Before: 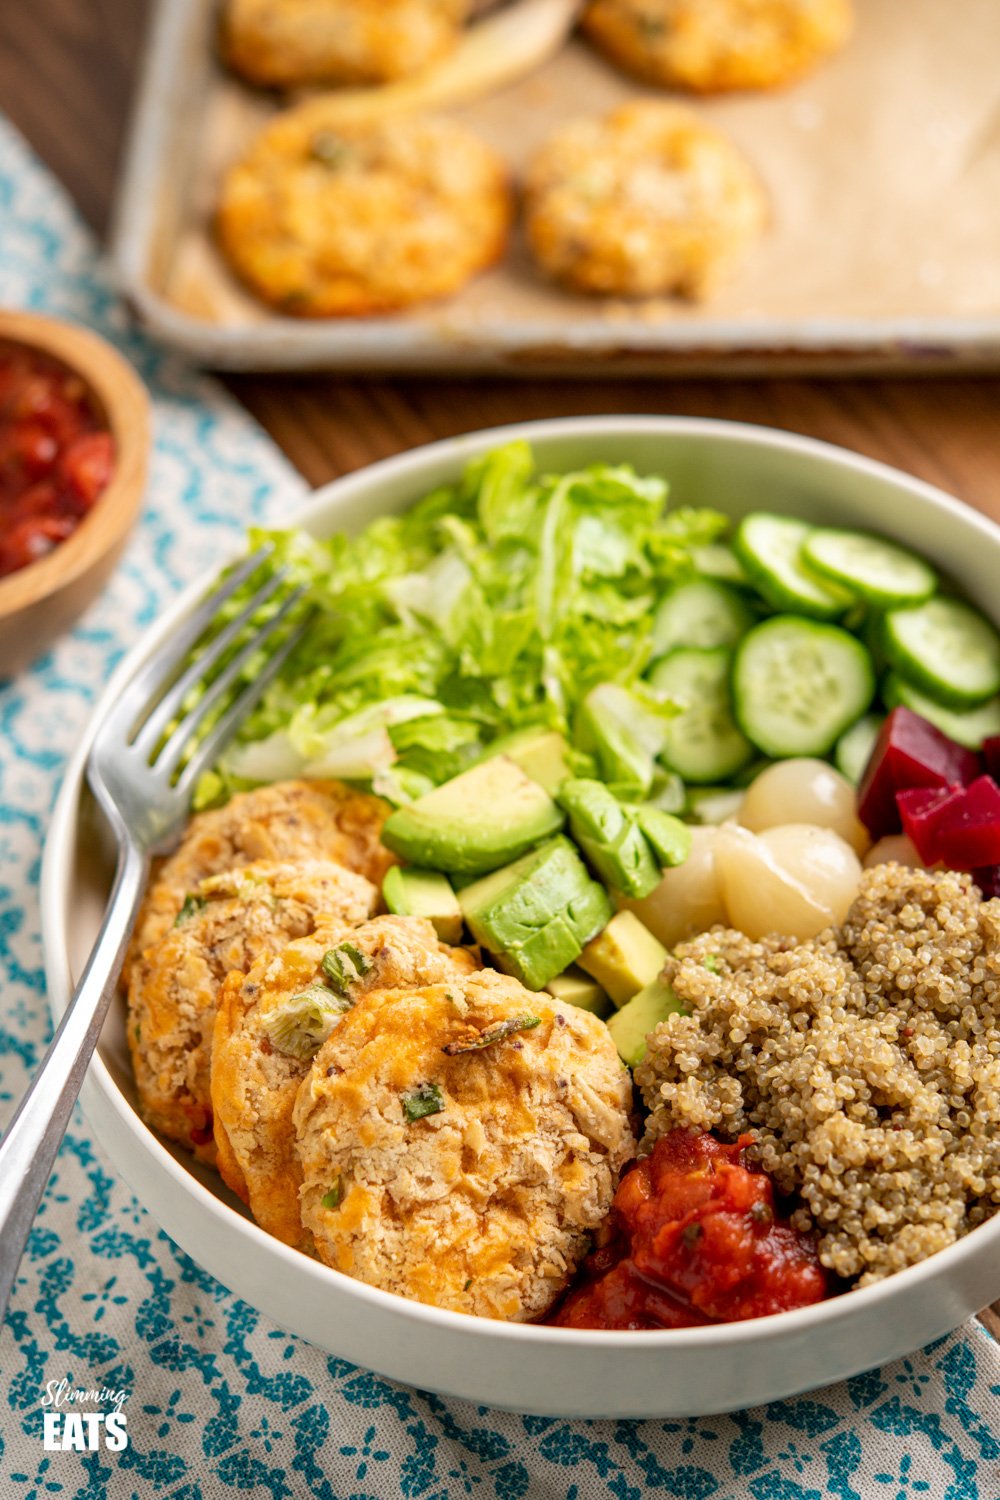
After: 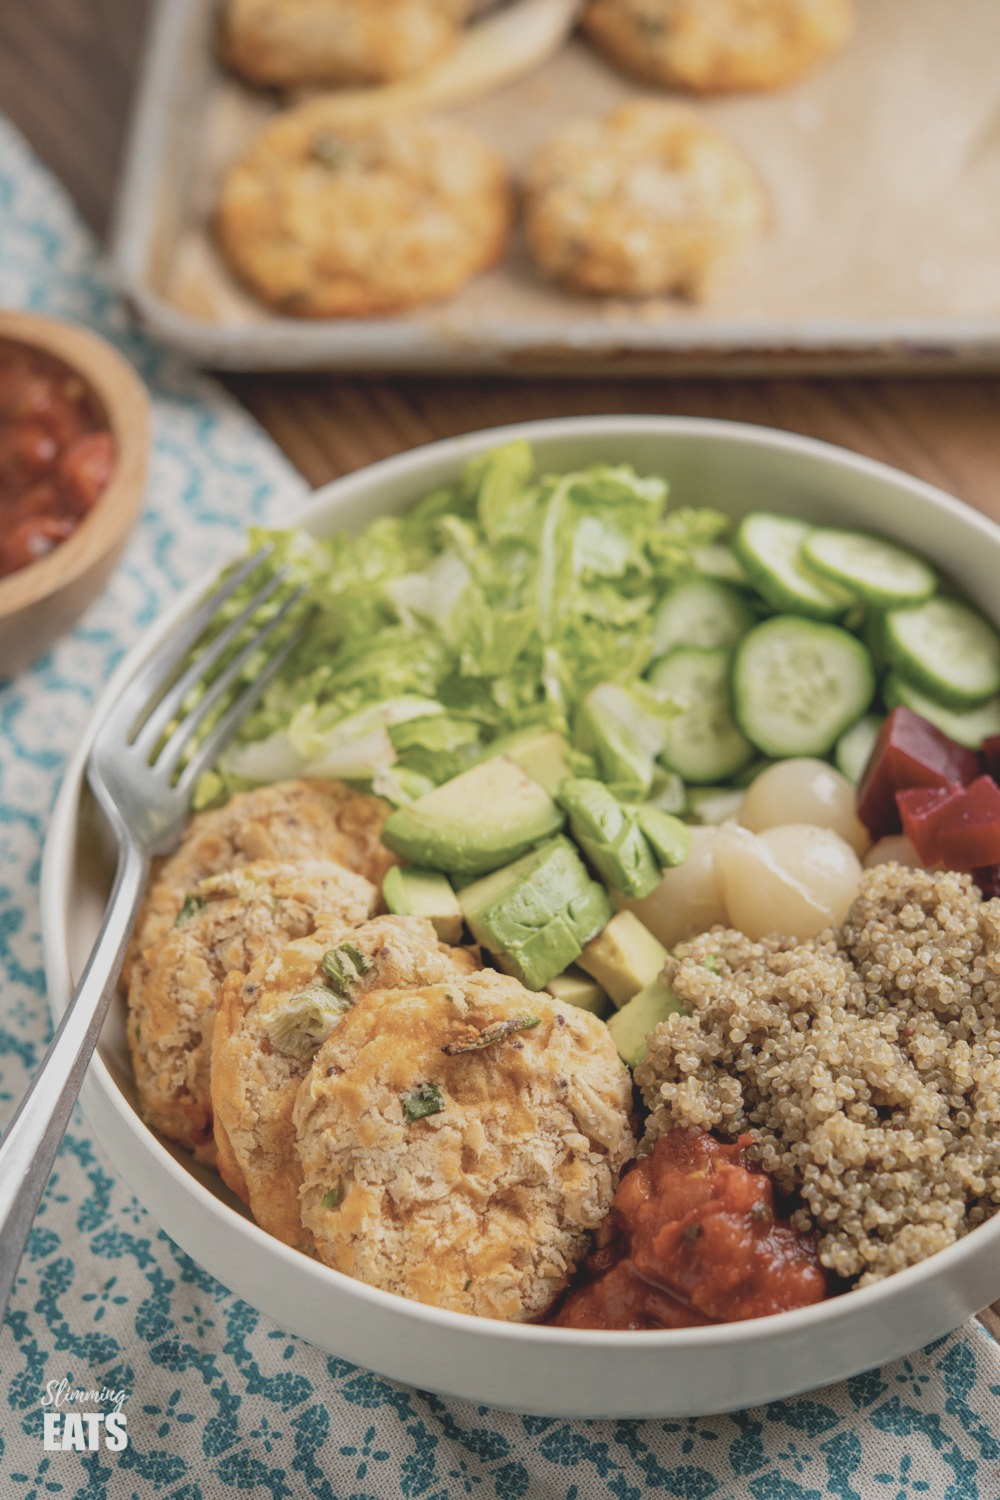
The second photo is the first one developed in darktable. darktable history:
contrast brightness saturation: contrast -0.244, saturation -0.421
